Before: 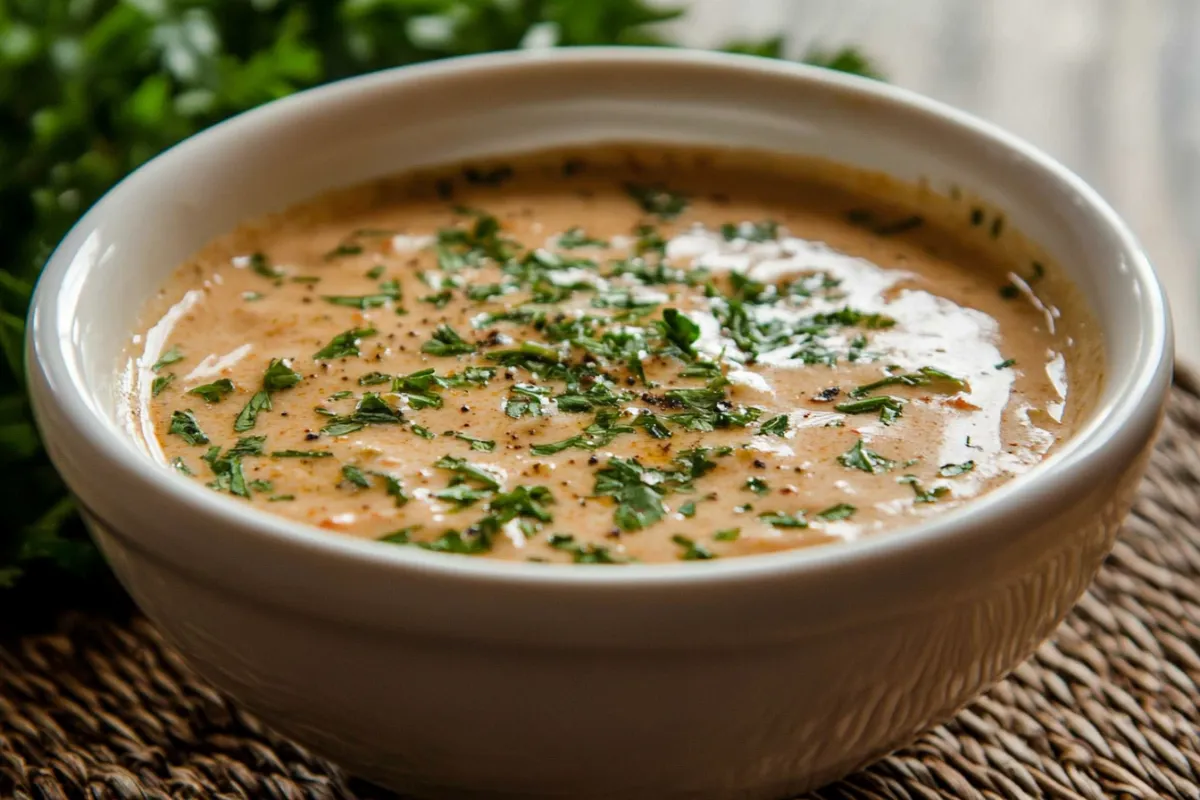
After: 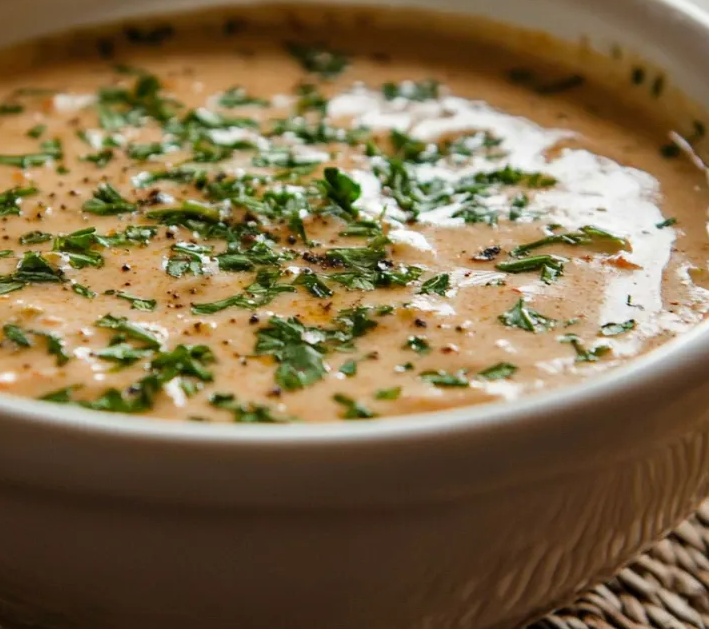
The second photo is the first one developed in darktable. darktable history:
crop and rotate: left 28.256%, top 17.734%, right 12.656%, bottom 3.573%
haze removal: strength 0.02, distance 0.25, compatibility mode true, adaptive false
